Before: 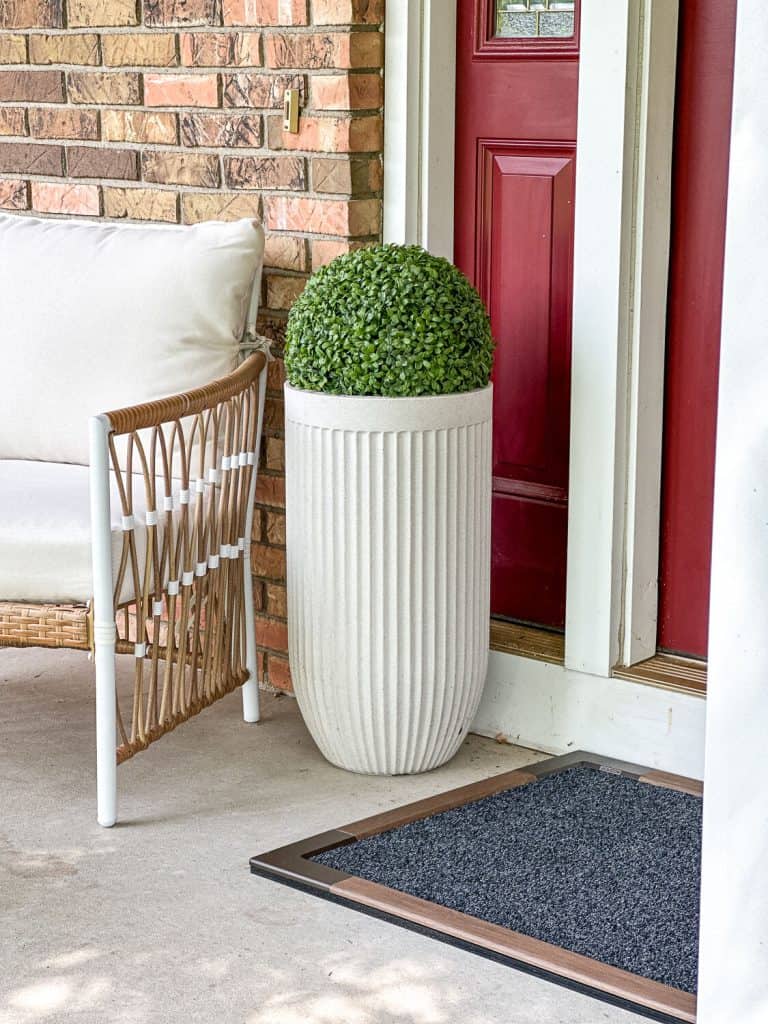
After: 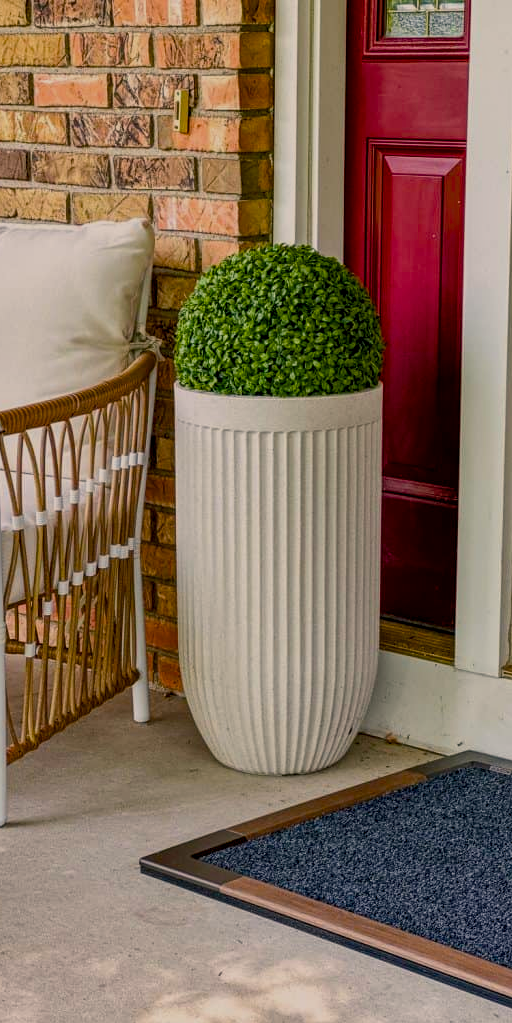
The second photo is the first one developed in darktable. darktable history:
local contrast: detail 130%
color balance rgb: highlights gain › chroma 2.949%, highlights gain › hue 61.49°, linear chroma grading › global chroma 15.584%, perceptual saturation grading › global saturation 36.872%, perceptual saturation grading › shadows 35.501%
crop and rotate: left 14.376%, right 18.954%
exposure: black level correction 0, exposure -0.852 EV, compensate highlight preservation false
